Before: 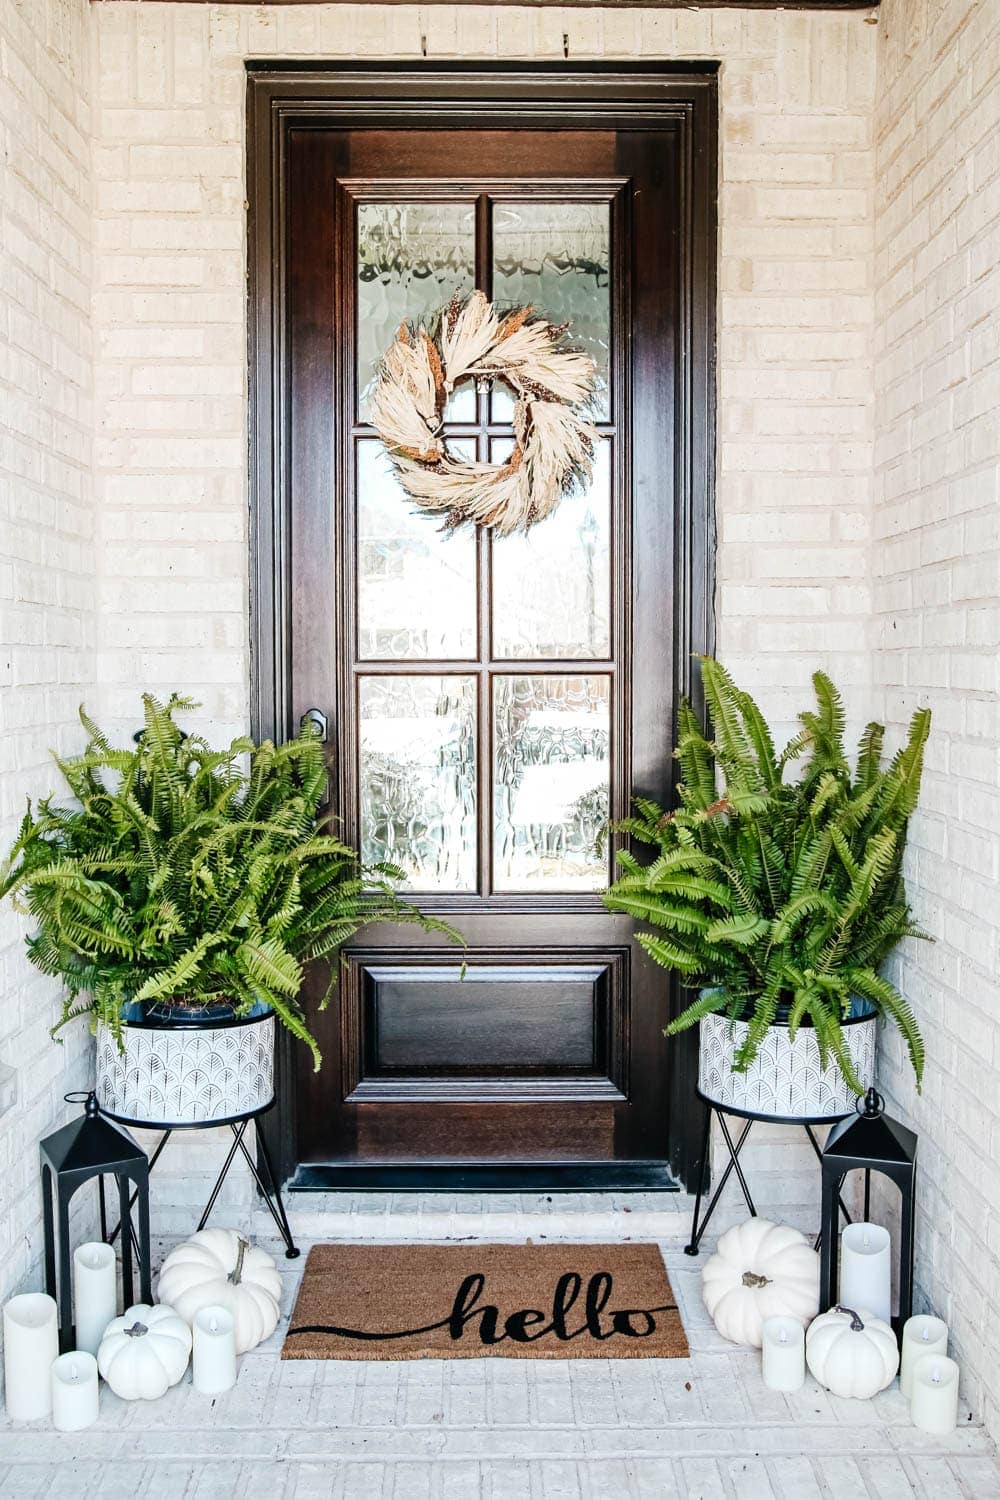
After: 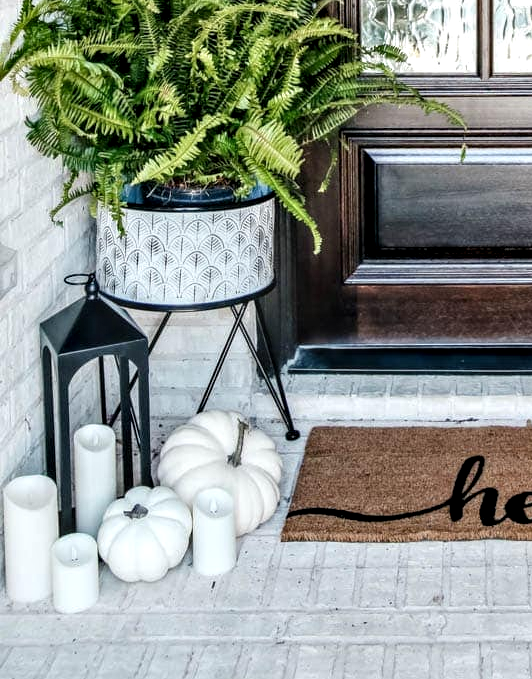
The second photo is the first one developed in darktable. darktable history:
crop and rotate: top 54.583%, right 46.799%, bottom 0.138%
contrast equalizer: y [[0.536, 0.565, 0.581, 0.516, 0.52, 0.491], [0.5 ×6], [0.5 ×6], [0 ×6], [0 ×6]]
local contrast: on, module defaults
